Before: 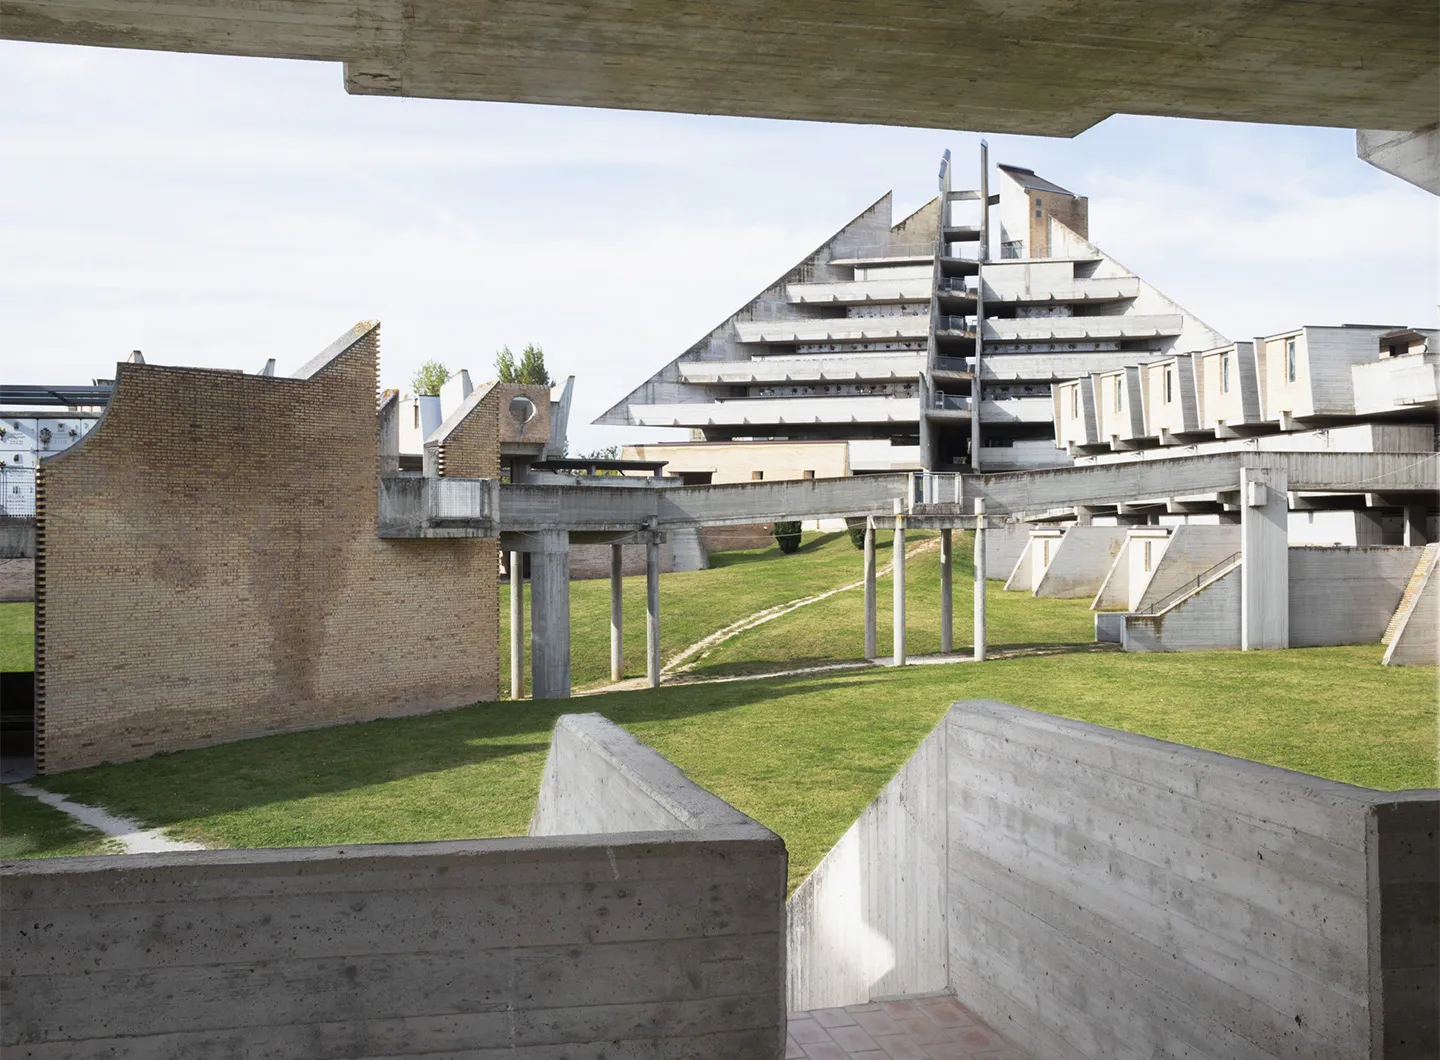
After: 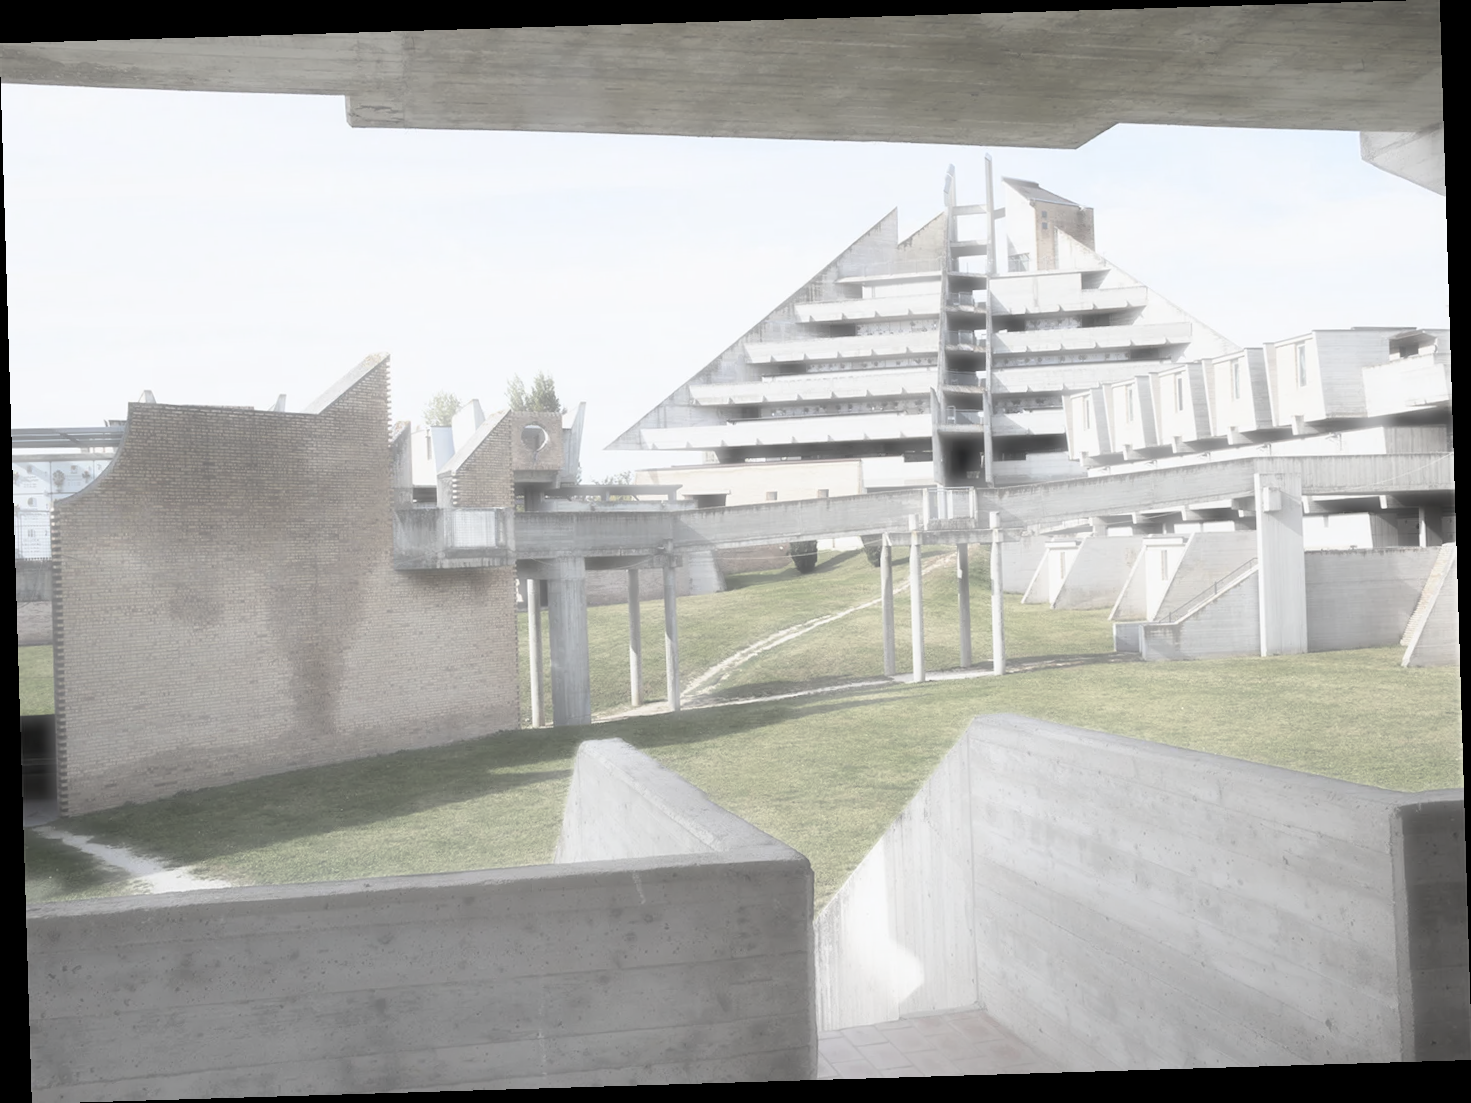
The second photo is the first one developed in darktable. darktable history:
contrast brightness saturation: brightness 0.18, saturation -0.5
rotate and perspective: rotation -1.75°, automatic cropping off
haze removal: strength -0.9, distance 0.225, compatibility mode true, adaptive false
color zones: curves: ch0 [(0.254, 0.492) (0.724, 0.62)]; ch1 [(0.25, 0.528) (0.719, 0.796)]; ch2 [(0, 0.472) (0.25, 0.5) (0.73, 0.184)]
